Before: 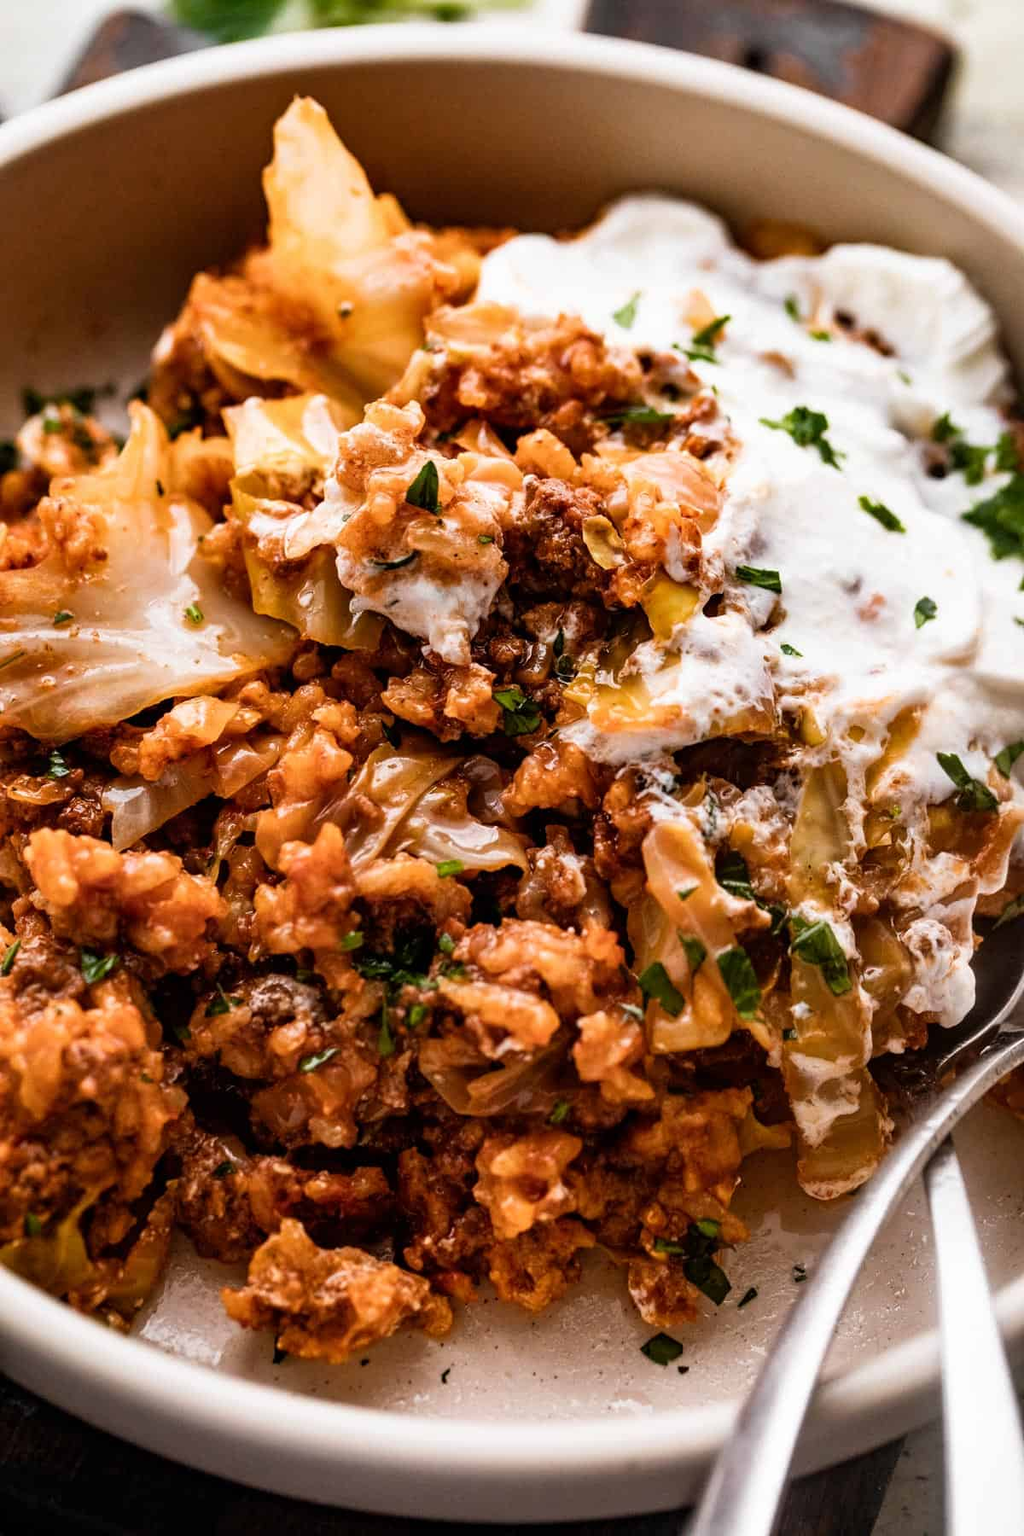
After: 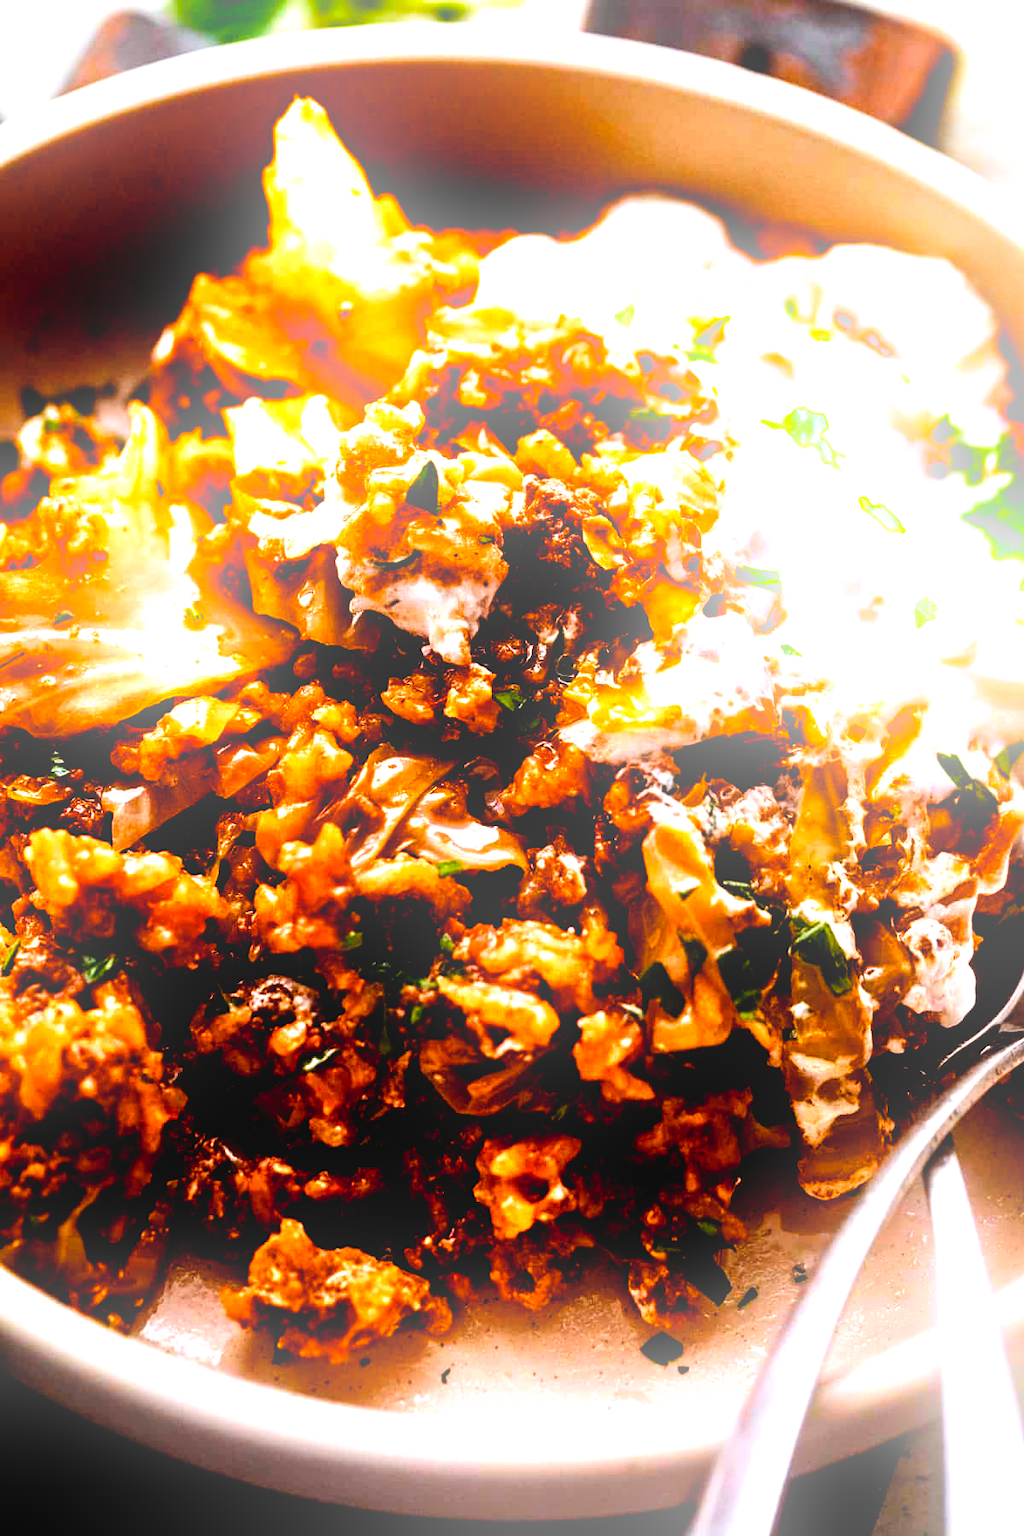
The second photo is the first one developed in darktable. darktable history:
color balance rgb: global offset › luminance -0.51%, perceptual saturation grading › global saturation 27.53%, perceptual saturation grading › highlights -25%, perceptual saturation grading › shadows 25%, perceptual brilliance grading › highlights 6.62%, perceptual brilliance grading › mid-tones 17.07%, perceptual brilliance grading › shadows -5.23%
white balance: red 0.98, blue 1.034
bloom: on, module defaults
filmic rgb: black relative exposure -8.2 EV, white relative exposure 2.2 EV, threshold 3 EV, hardness 7.11, latitude 85.74%, contrast 1.696, highlights saturation mix -4%, shadows ↔ highlights balance -2.69%, preserve chrominance no, color science v5 (2021), contrast in shadows safe, contrast in highlights safe, enable highlight reconstruction true
